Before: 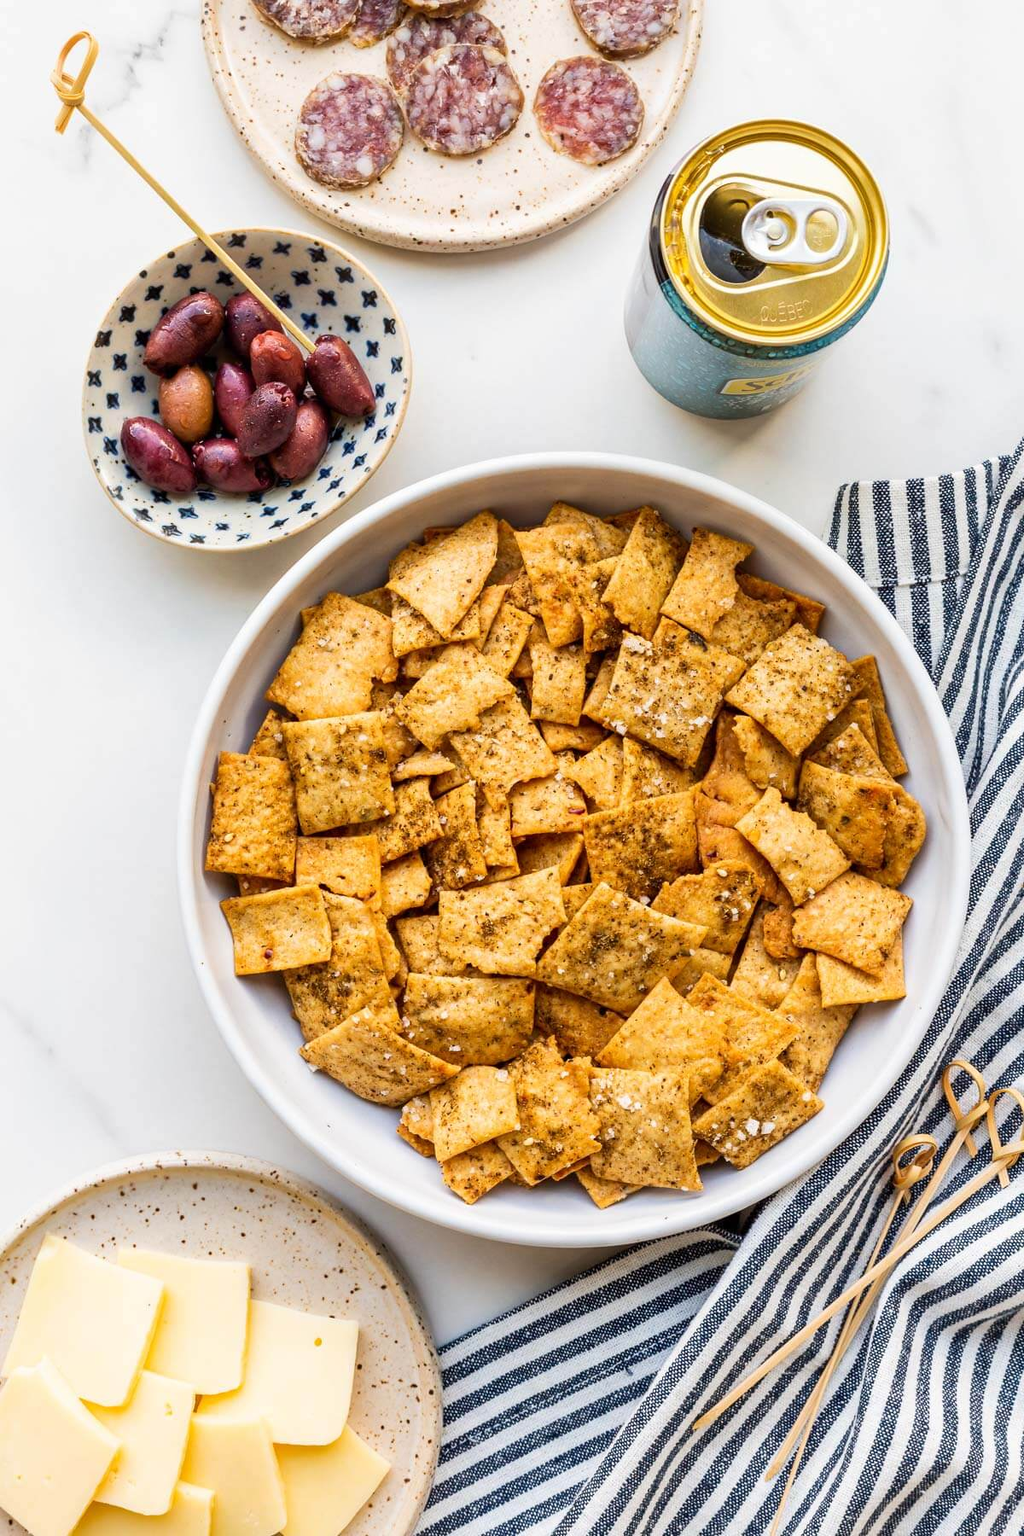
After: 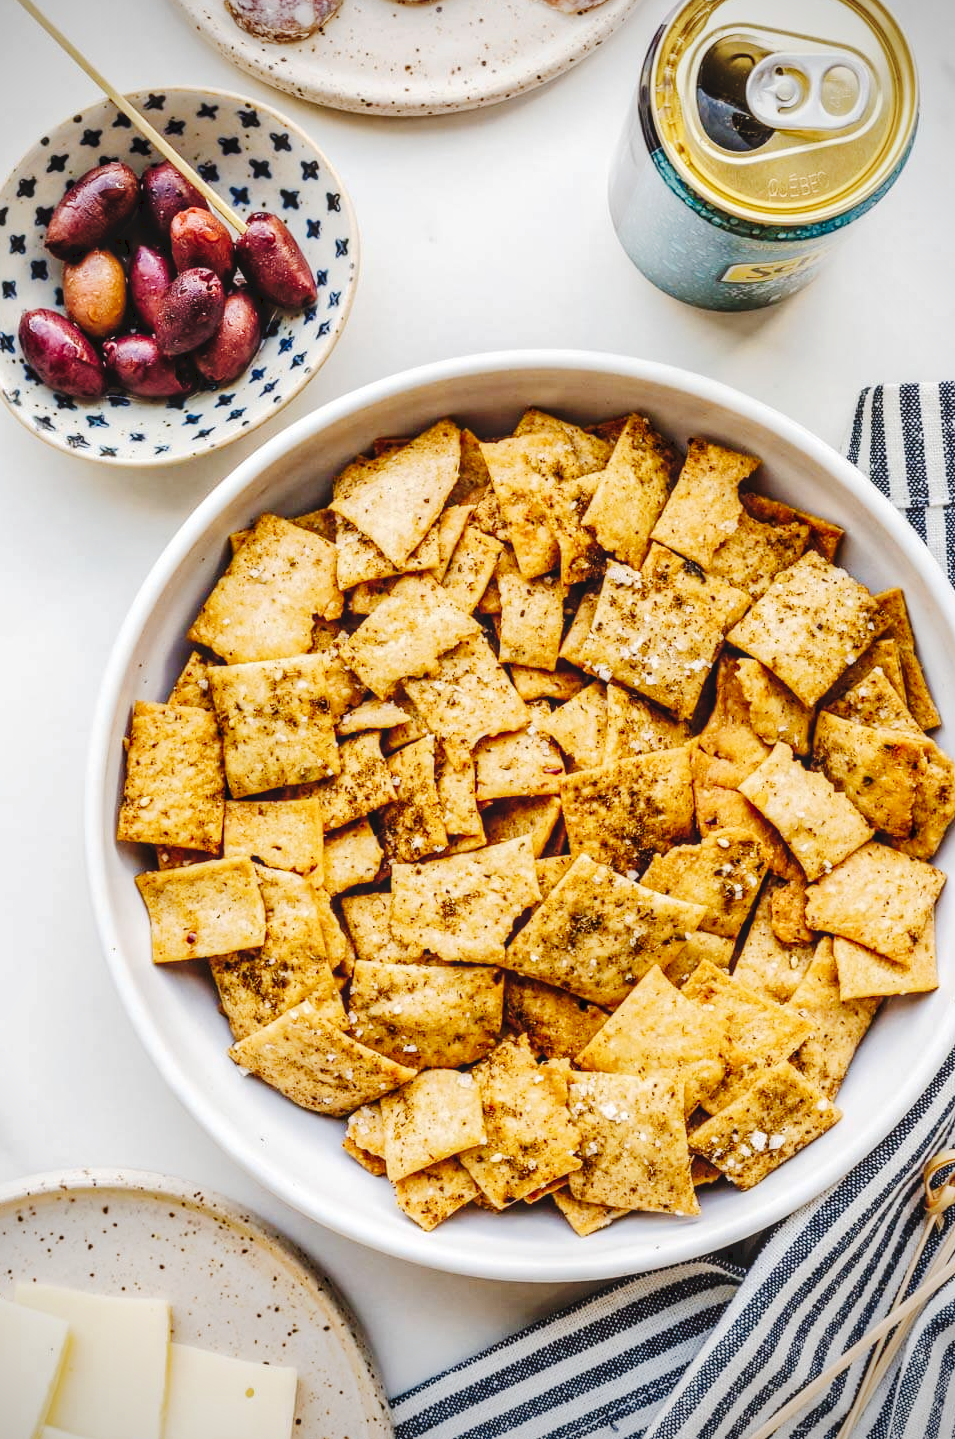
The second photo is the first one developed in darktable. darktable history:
contrast brightness saturation: saturation -0.101
crop and rotate: left 10.253%, top 10.025%, right 10.089%, bottom 9.976%
tone curve: curves: ch0 [(0, 0) (0.003, 0.054) (0.011, 0.057) (0.025, 0.056) (0.044, 0.062) (0.069, 0.071) (0.1, 0.088) (0.136, 0.111) (0.177, 0.146) (0.224, 0.19) (0.277, 0.261) (0.335, 0.363) (0.399, 0.458) (0.468, 0.562) (0.543, 0.653) (0.623, 0.725) (0.709, 0.801) (0.801, 0.853) (0.898, 0.915) (1, 1)], preserve colors none
vignetting: brightness -0.579, saturation -0.261
local contrast: on, module defaults
